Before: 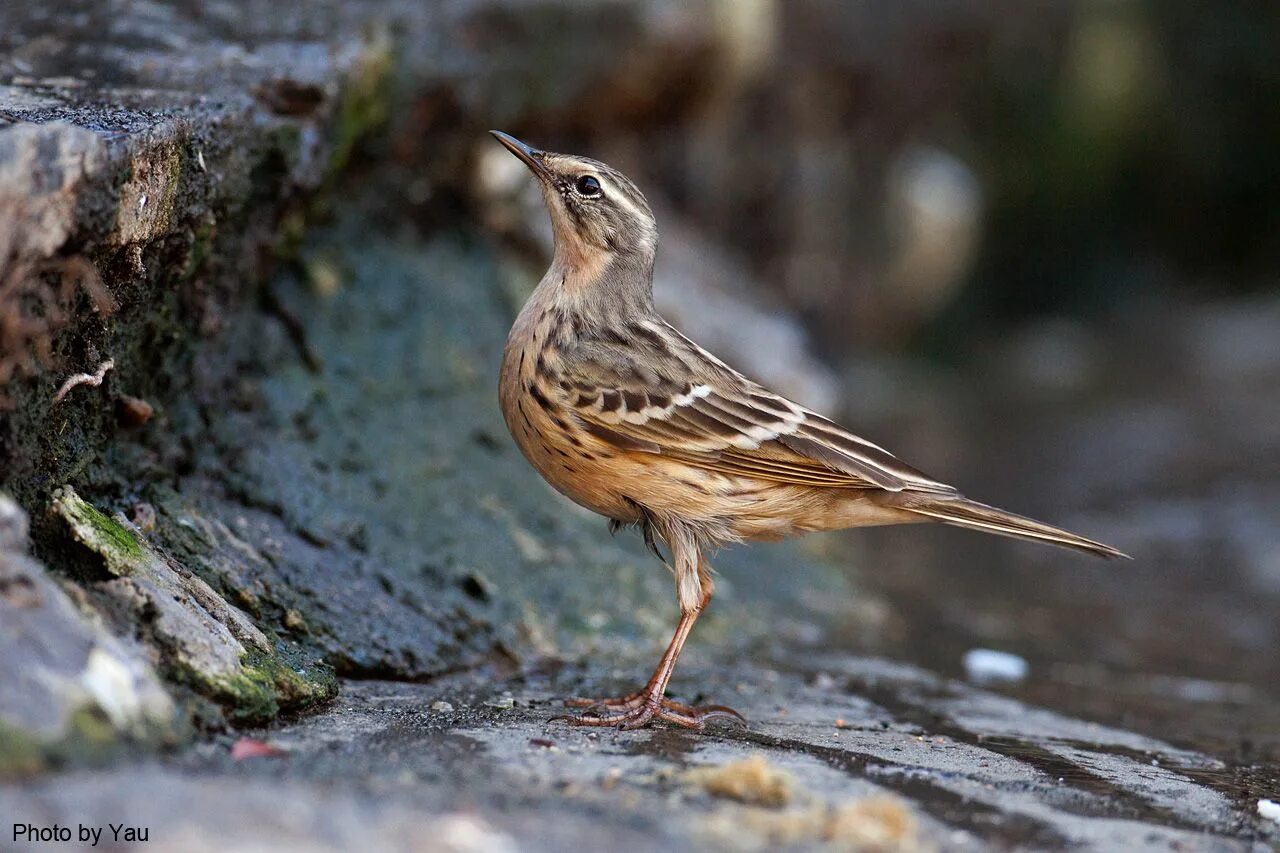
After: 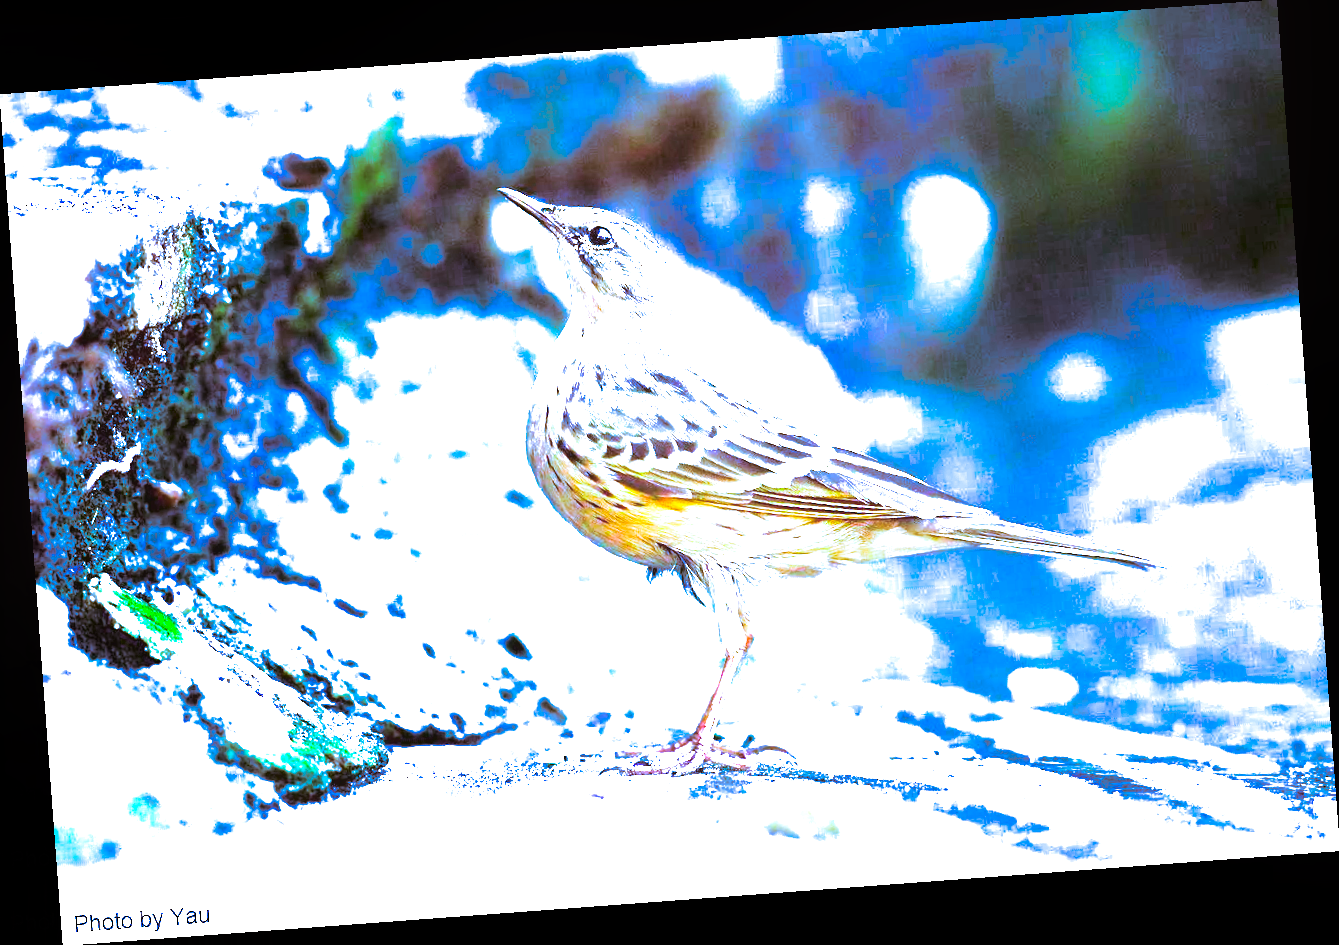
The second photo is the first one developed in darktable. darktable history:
white balance: red 0.766, blue 1.537
contrast brightness saturation: contrast 0.2, brightness 0.16, saturation 0.22
contrast equalizer: octaves 7, y [[0.6 ×6], [0.55 ×6], [0 ×6], [0 ×6], [0 ×6]], mix -0.2
color correction: highlights a* -10.77, highlights b* 9.8, saturation 1.72
rotate and perspective: rotation -4.25°, automatic cropping off
split-toning: shadows › saturation 0.24, highlights › hue 54°, highlights › saturation 0.24
color balance rgb: linear chroma grading › global chroma 9.31%, global vibrance 41.49%
exposure: exposure 2.003 EV, compensate highlight preservation false
